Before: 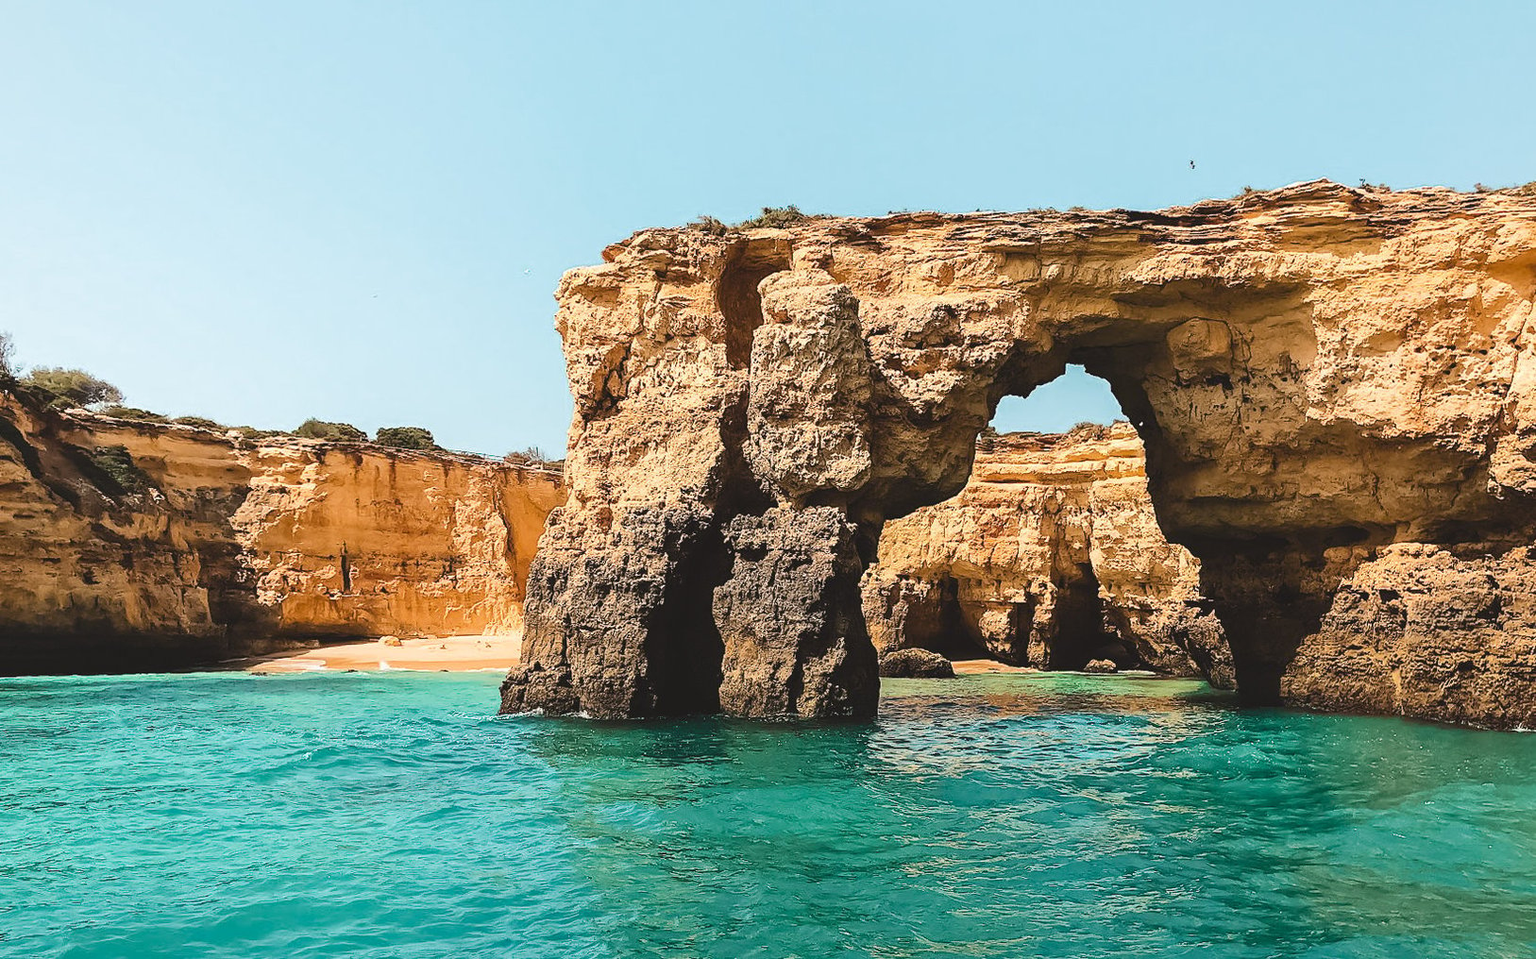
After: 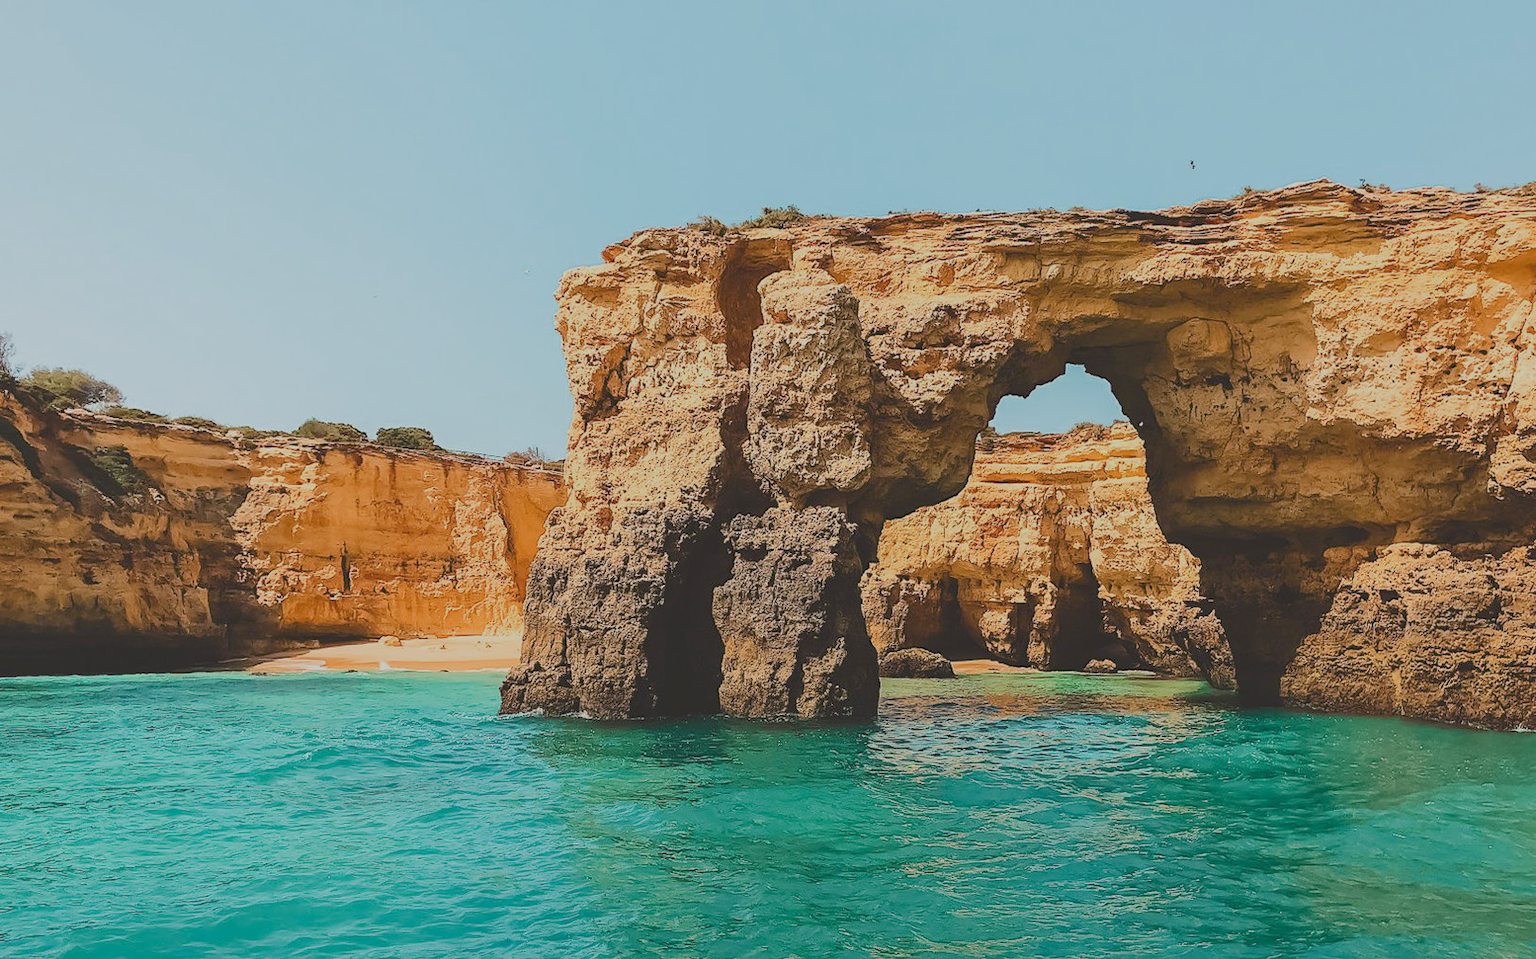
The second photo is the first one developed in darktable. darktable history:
color balance rgb: perceptual saturation grading › global saturation -0.116%, contrast -29.428%
